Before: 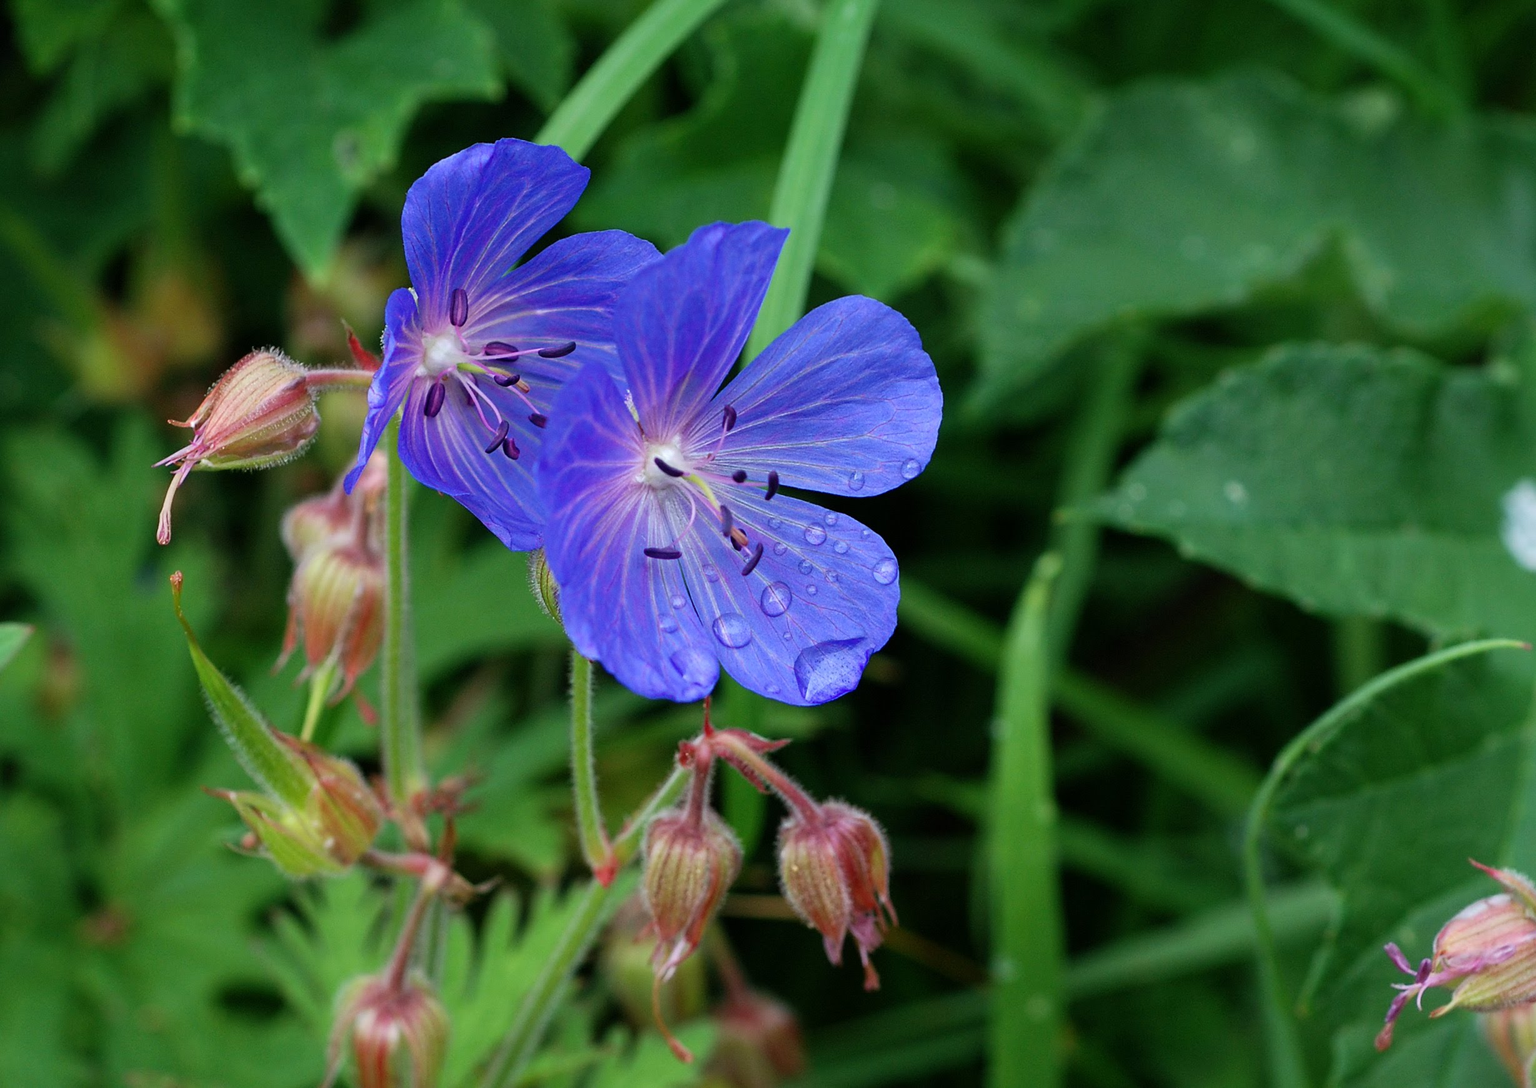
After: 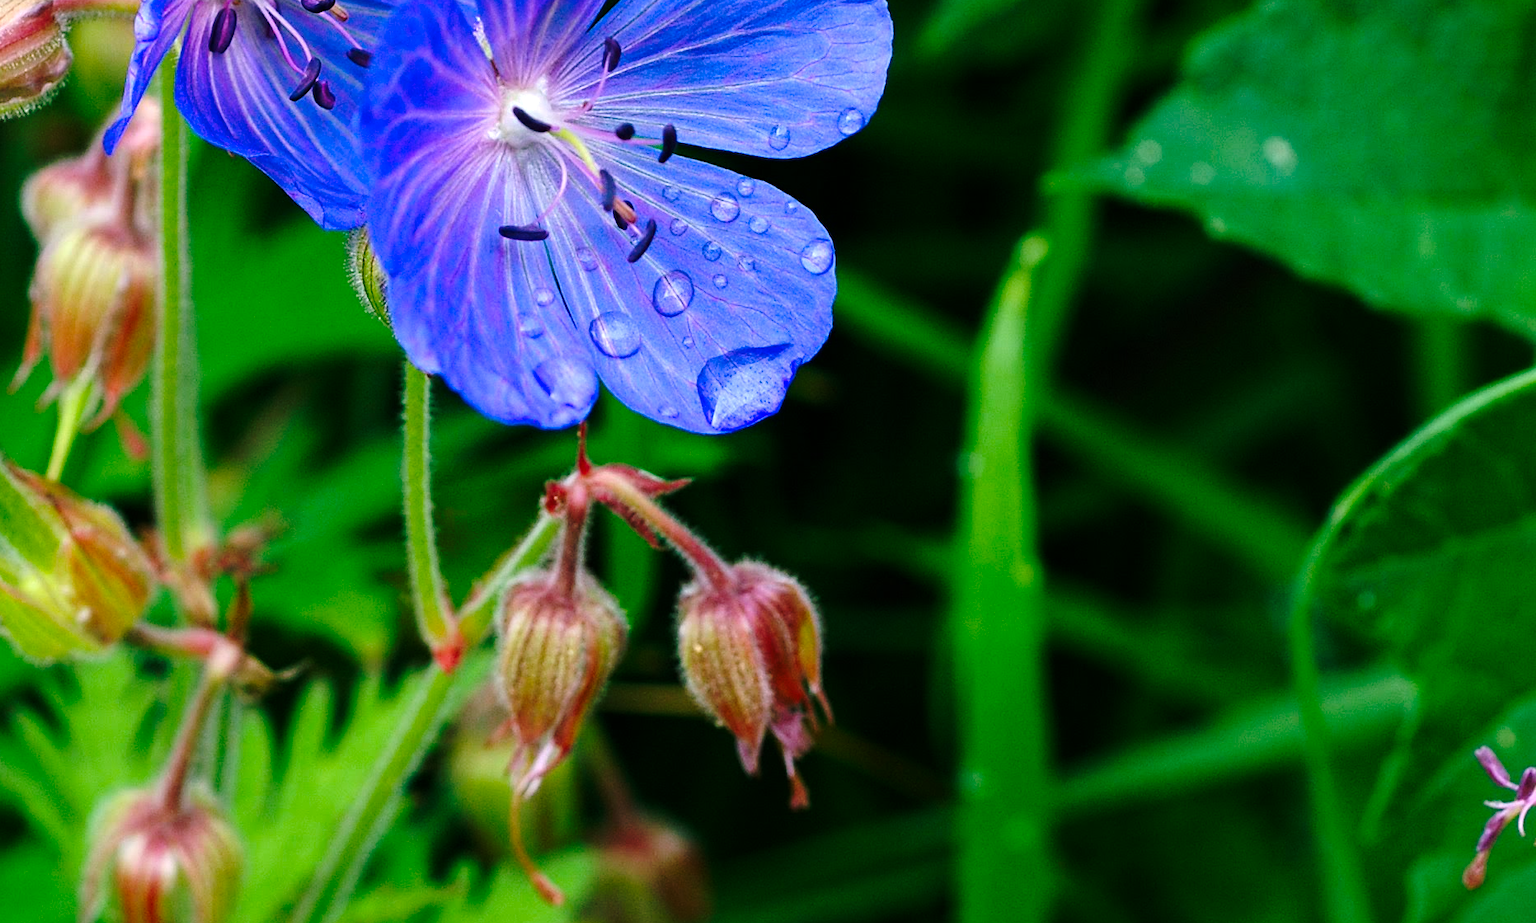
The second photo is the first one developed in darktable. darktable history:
crop and rotate: left 17.304%, top 34.692%, right 6.854%, bottom 0.964%
exposure: exposure 0.201 EV, compensate exposure bias true, compensate highlight preservation false
color balance rgb: shadows lift › chroma 12.061%, shadows lift › hue 133.65°, perceptual saturation grading › global saturation -1.821%, perceptual saturation grading › highlights -7.909%, perceptual saturation grading › mid-tones 8.698%, perceptual saturation grading › shadows 4.442%, perceptual brilliance grading › highlights 8.017%, perceptual brilliance grading › mid-tones 3.552%, perceptual brilliance grading › shadows 1.862%, global vibrance 30.806%
base curve: curves: ch0 [(0, 0) (0.073, 0.04) (0.157, 0.139) (0.492, 0.492) (0.758, 0.758) (1, 1)], preserve colors none
